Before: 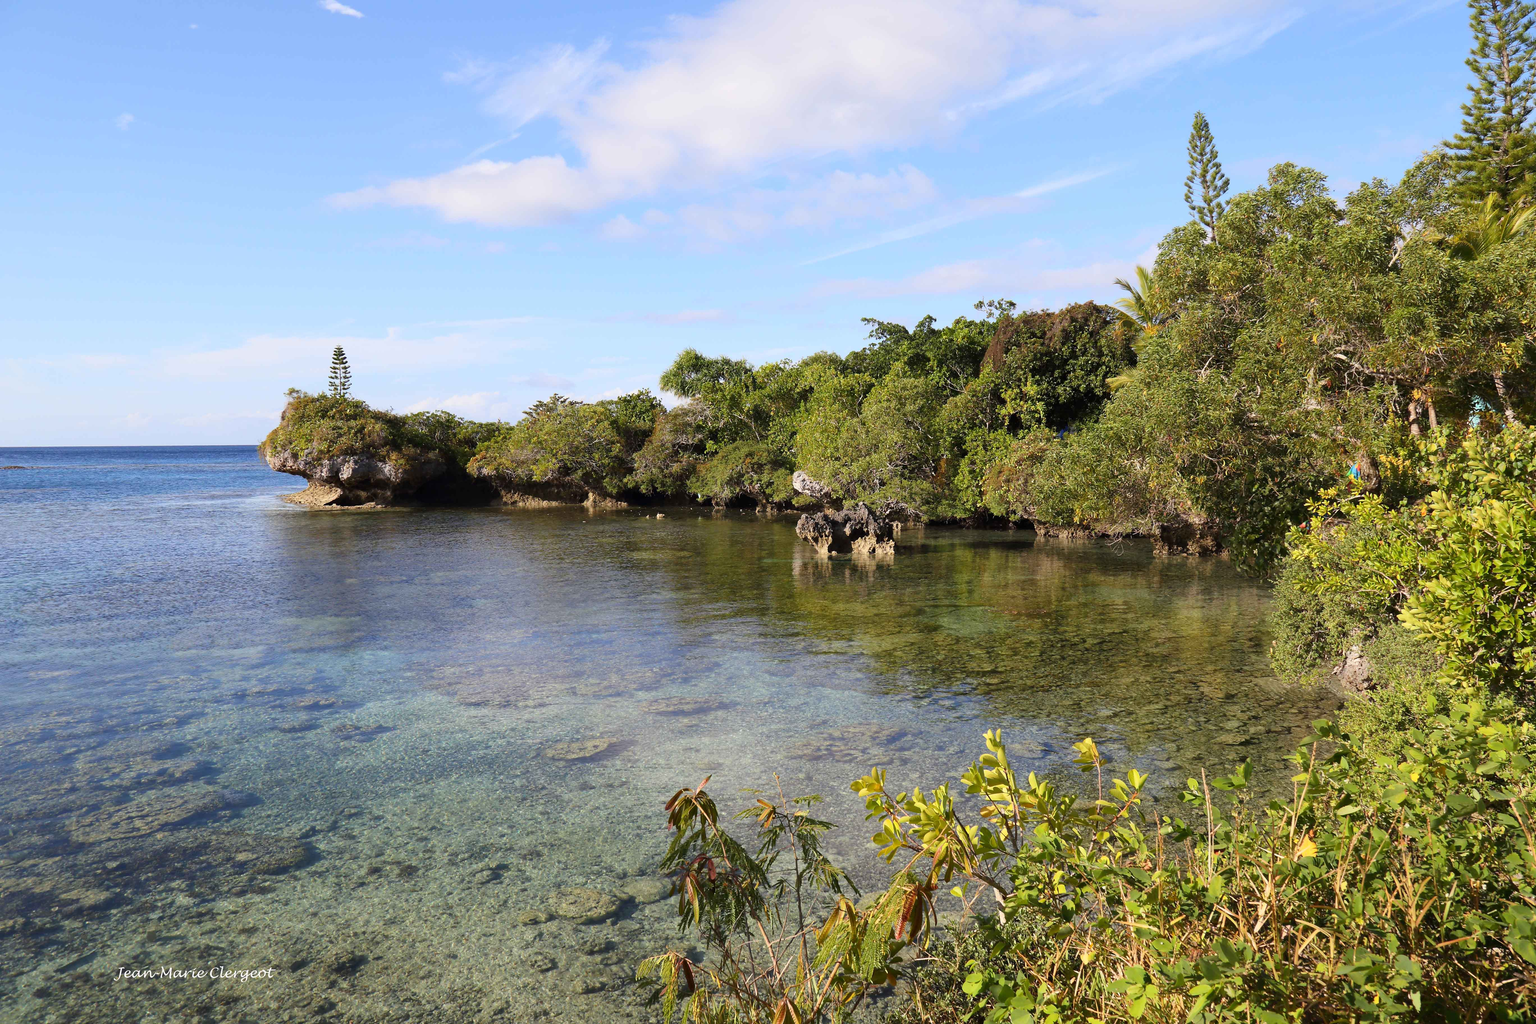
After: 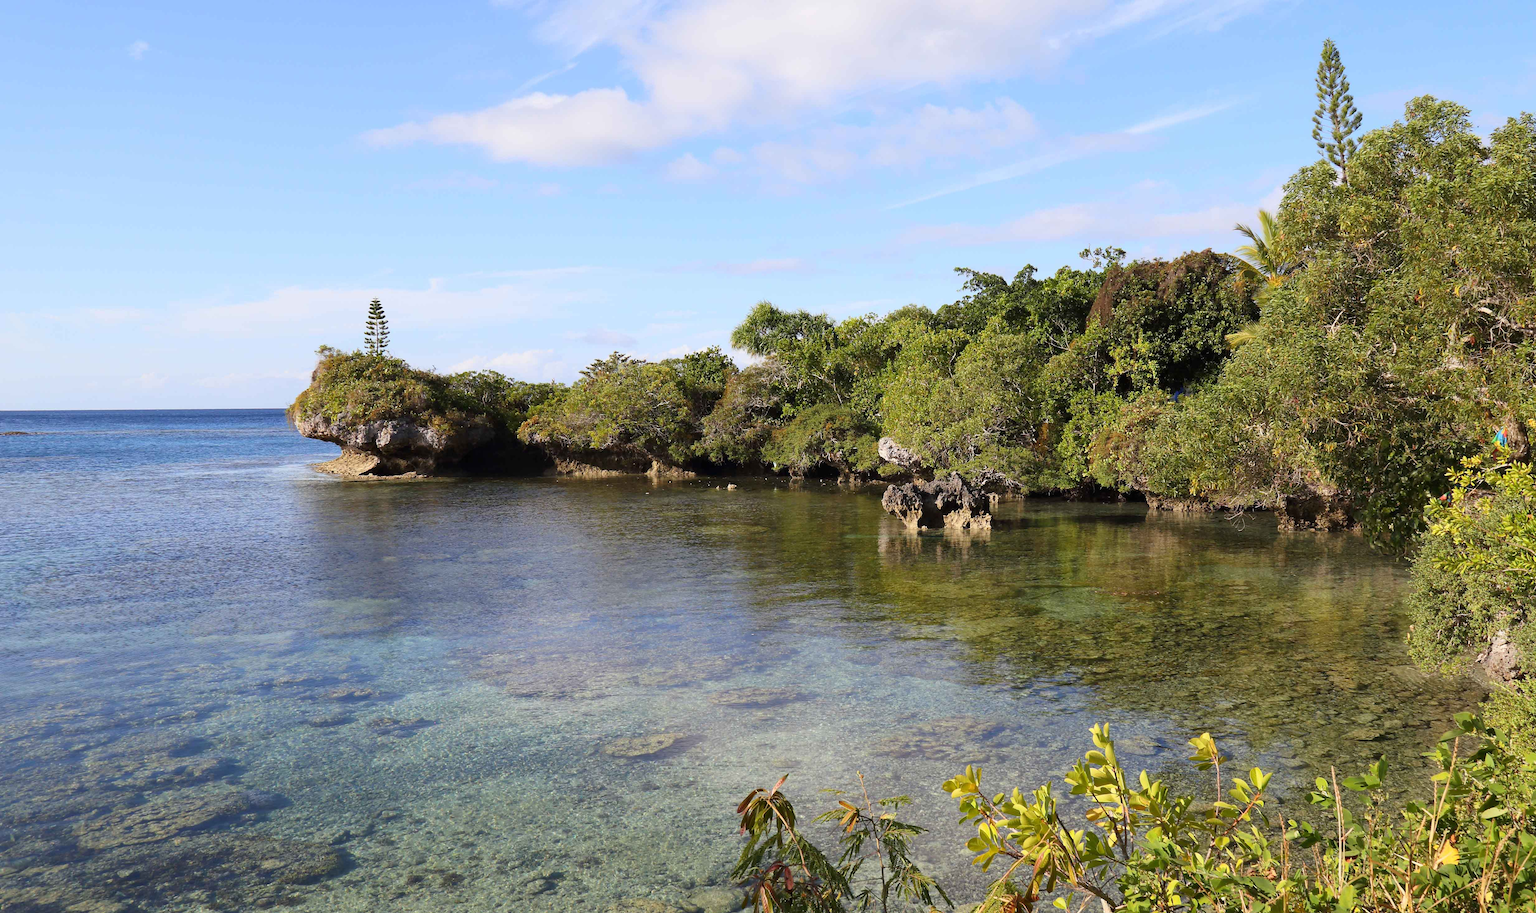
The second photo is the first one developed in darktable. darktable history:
white balance: red 1, blue 1
crop: top 7.49%, right 9.717%, bottom 11.943%
